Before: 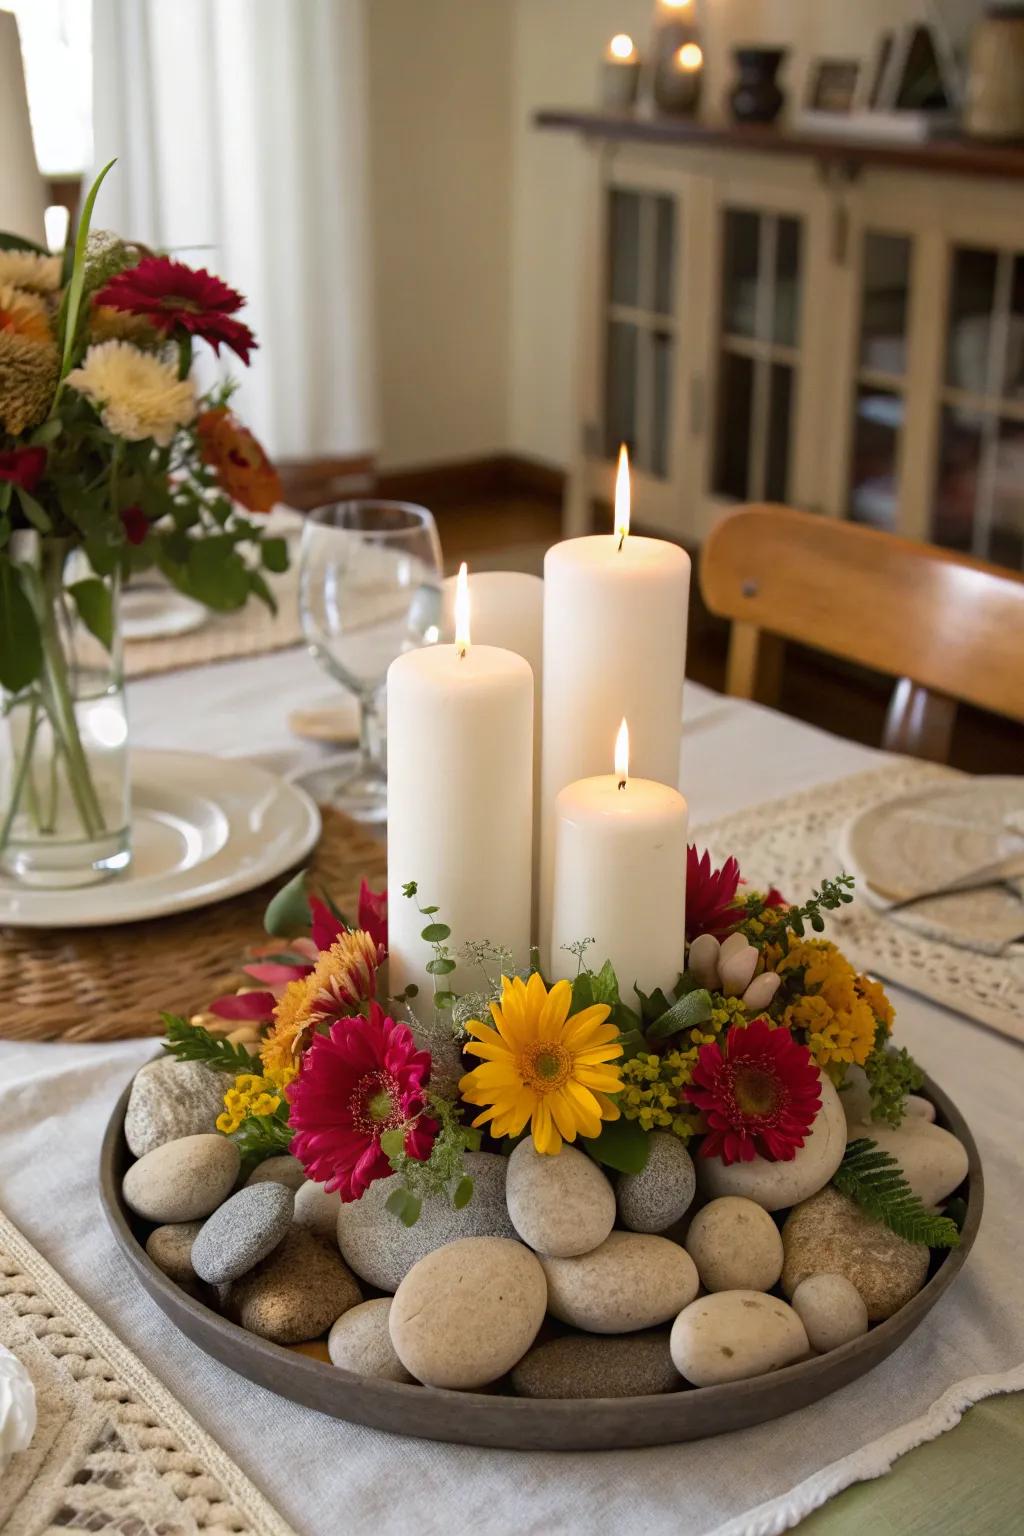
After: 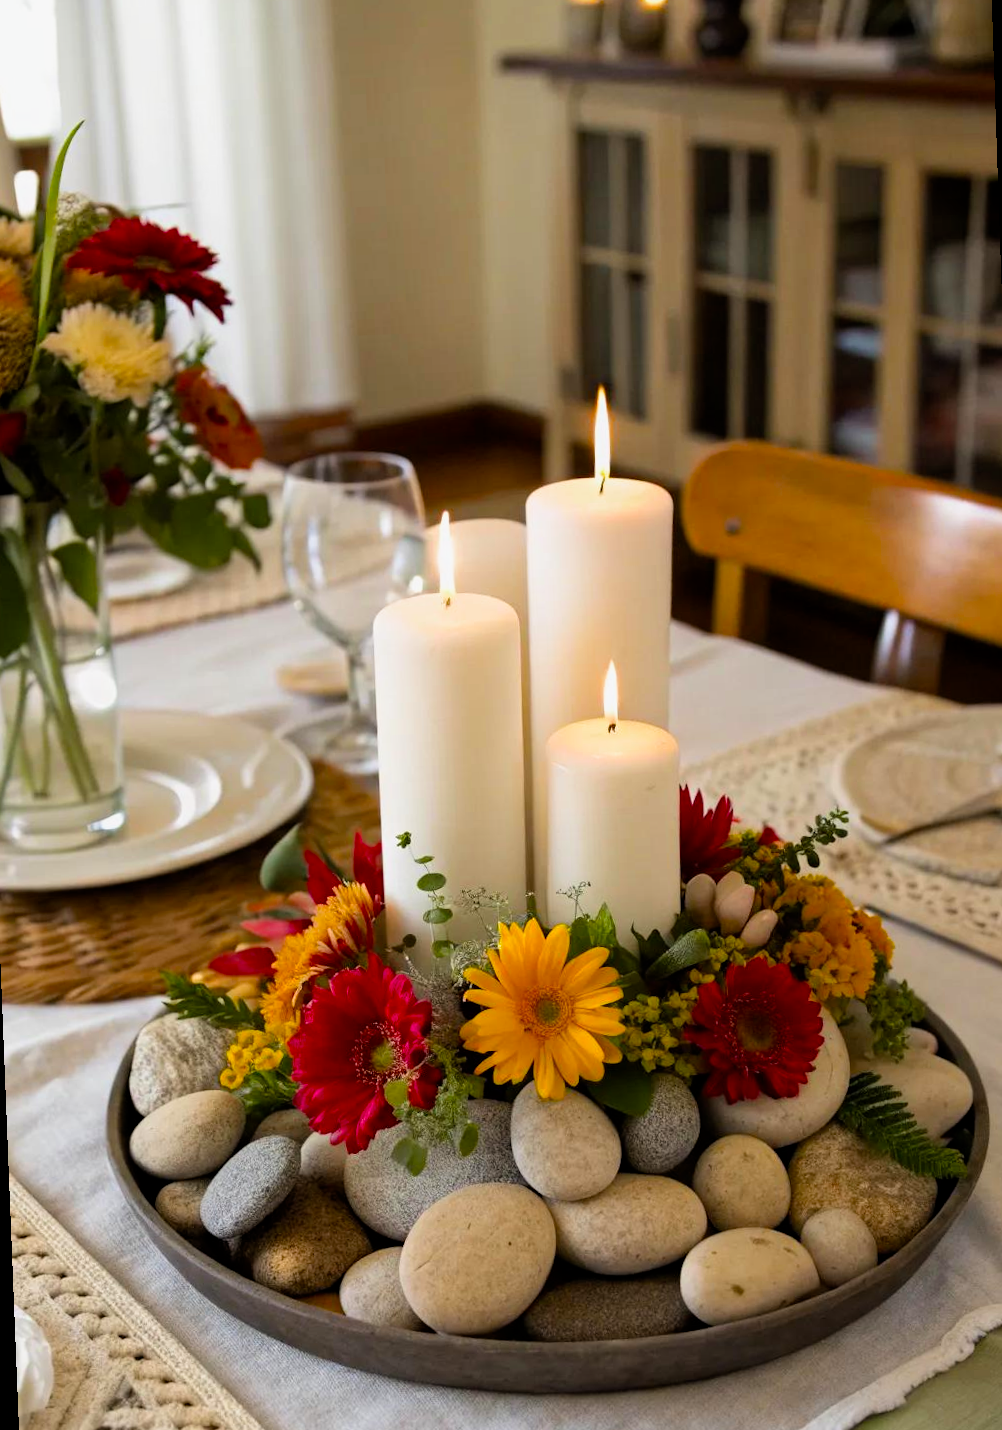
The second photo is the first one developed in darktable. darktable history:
filmic rgb: black relative exposure -12 EV, white relative exposure 2.8 EV, threshold 3 EV, target black luminance 0%, hardness 8.06, latitude 70.41%, contrast 1.14, highlights saturation mix 10%, shadows ↔ highlights balance -0.388%, color science v4 (2020), iterations of high-quality reconstruction 10, contrast in shadows soft, contrast in highlights soft, enable highlight reconstruction true
rotate and perspective: rotation -2.12°, lens shift (vertical) 0.009, lens shift (horizontal) -0.008, automatic cropping original format, crop left 0.036, crop right 0.964, crop top 0.05, crop bottom 0.959
